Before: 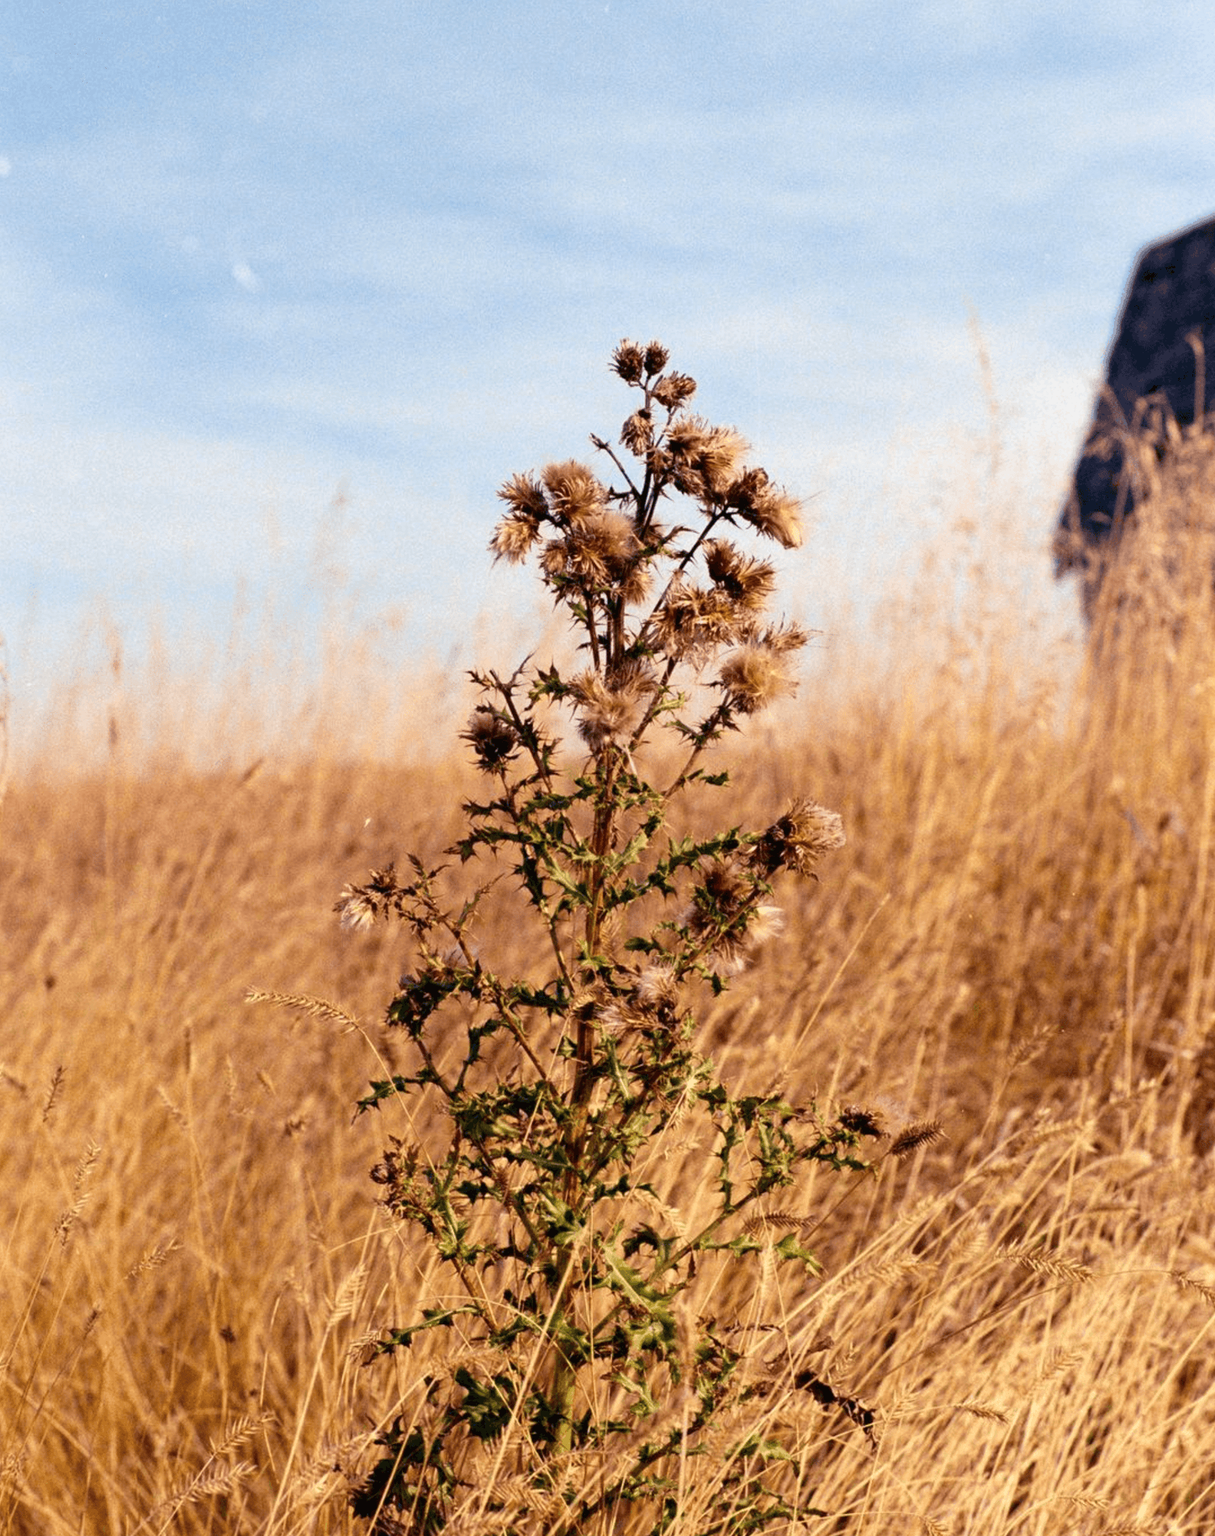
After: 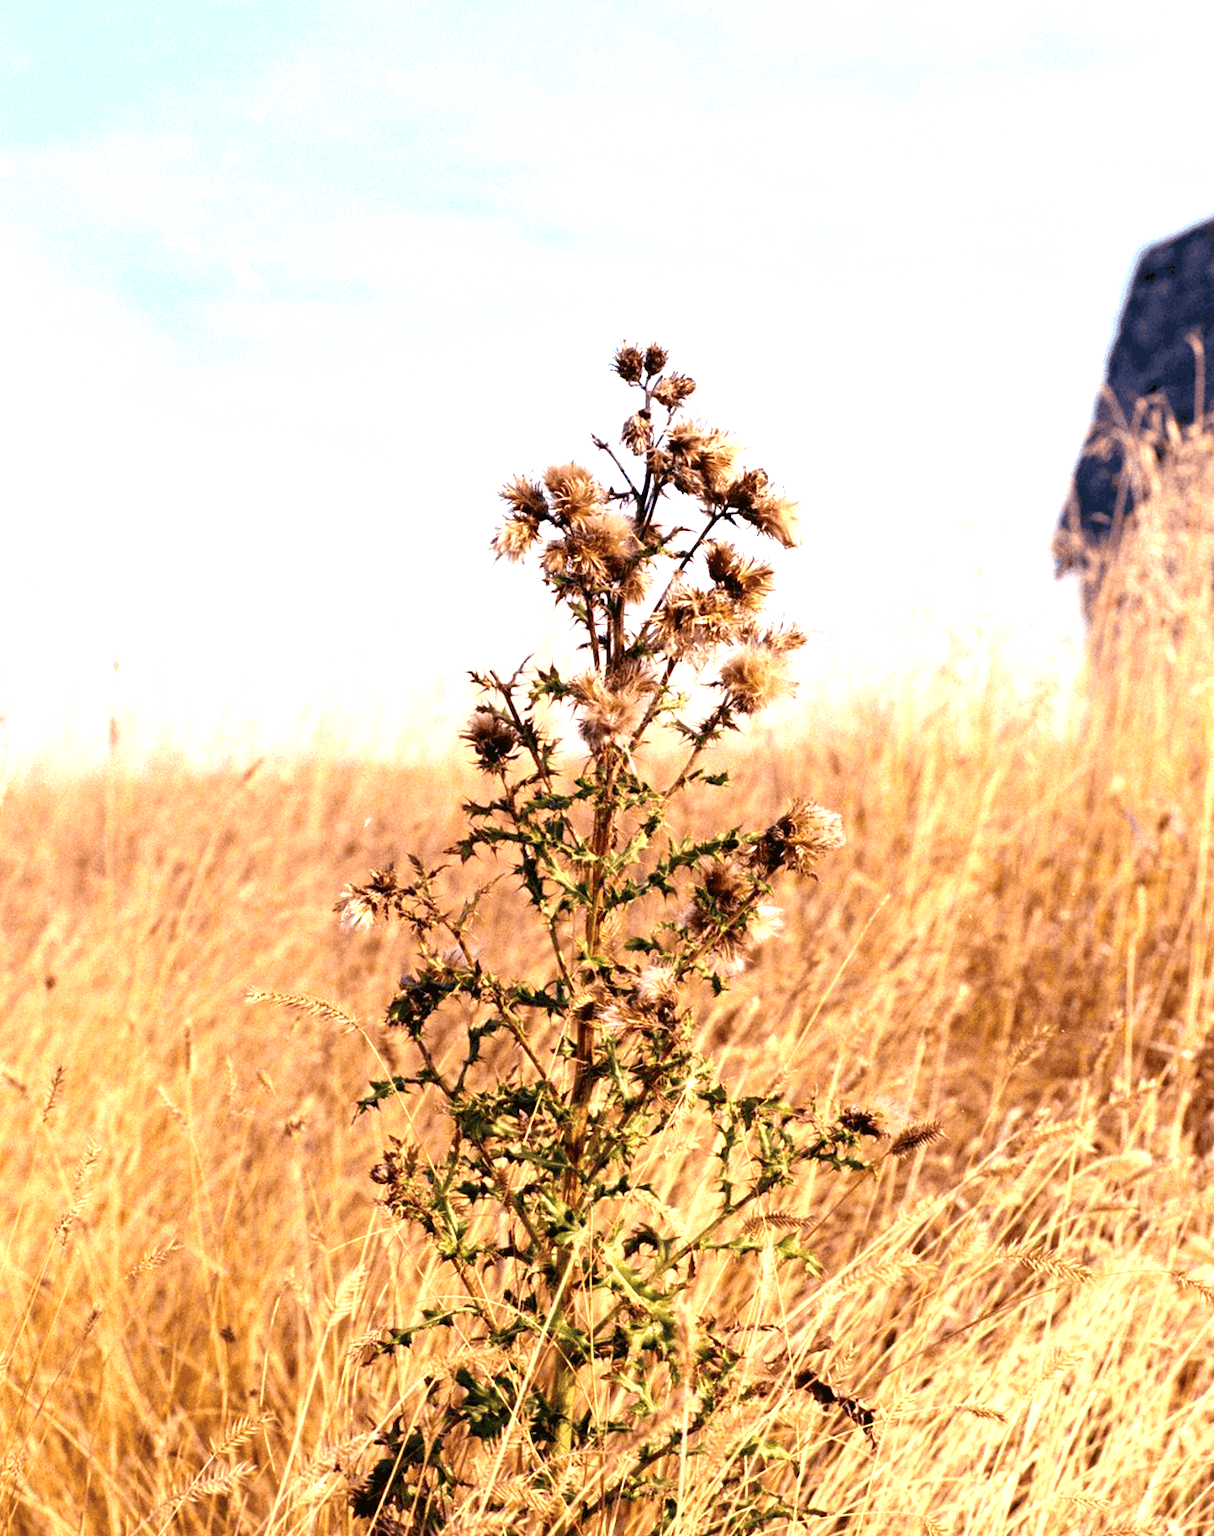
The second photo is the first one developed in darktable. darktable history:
exposure: black level correction 0.001, exposure 1.05 EV, compensate exposure bias true, compensate highlight preservation false
white balance: red 0.976, blue 1.04
